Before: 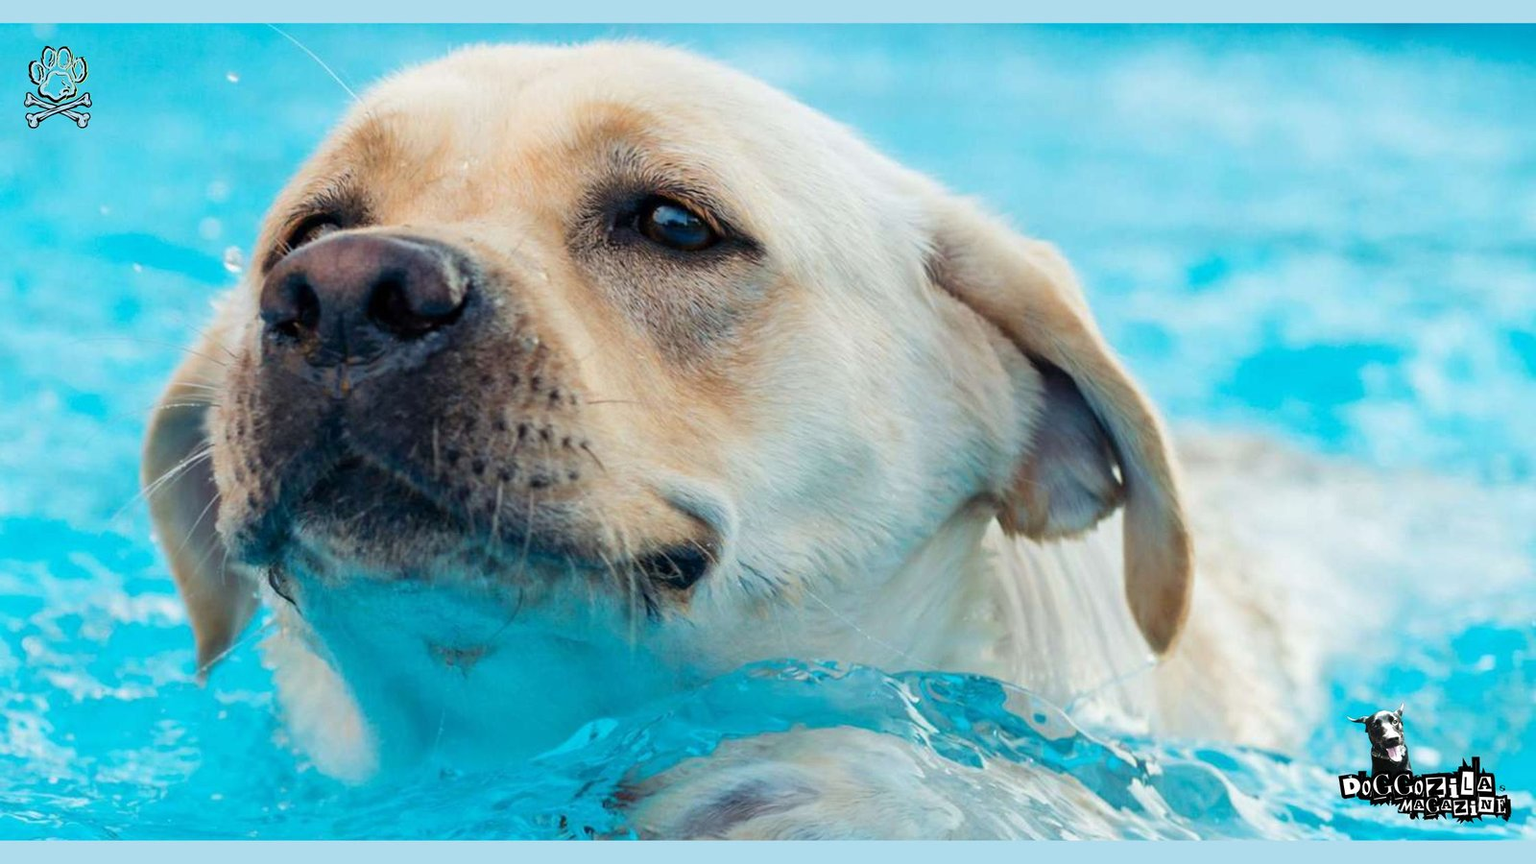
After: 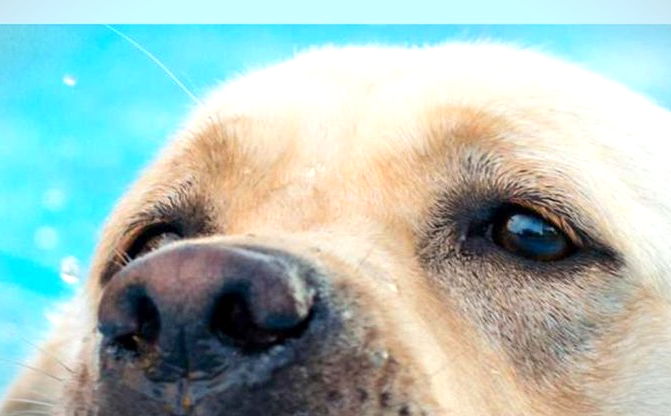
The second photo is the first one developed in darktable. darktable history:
crop and rotate: left 10.817%, top 0.062%, right 47.194%, bottom 53.626%
vignetting: fall-off start 100%, brightness -0.282, width/height ratio 1.31
exposure: black level correction 0.001, exposure 0.5 EV, compensate exposure bias true, compensate highlight preservation false
